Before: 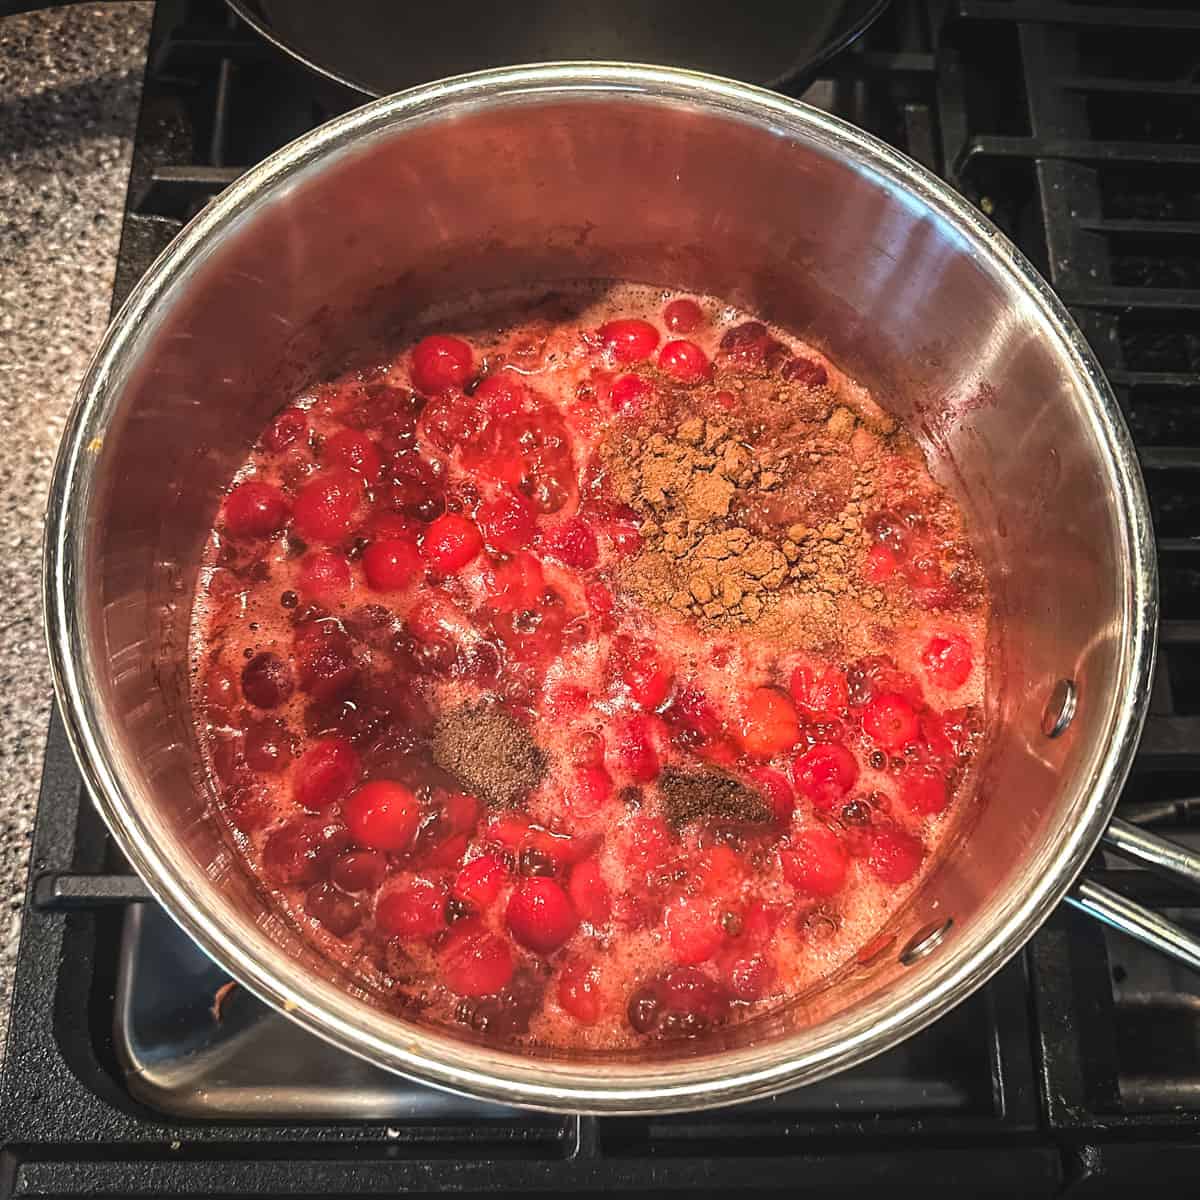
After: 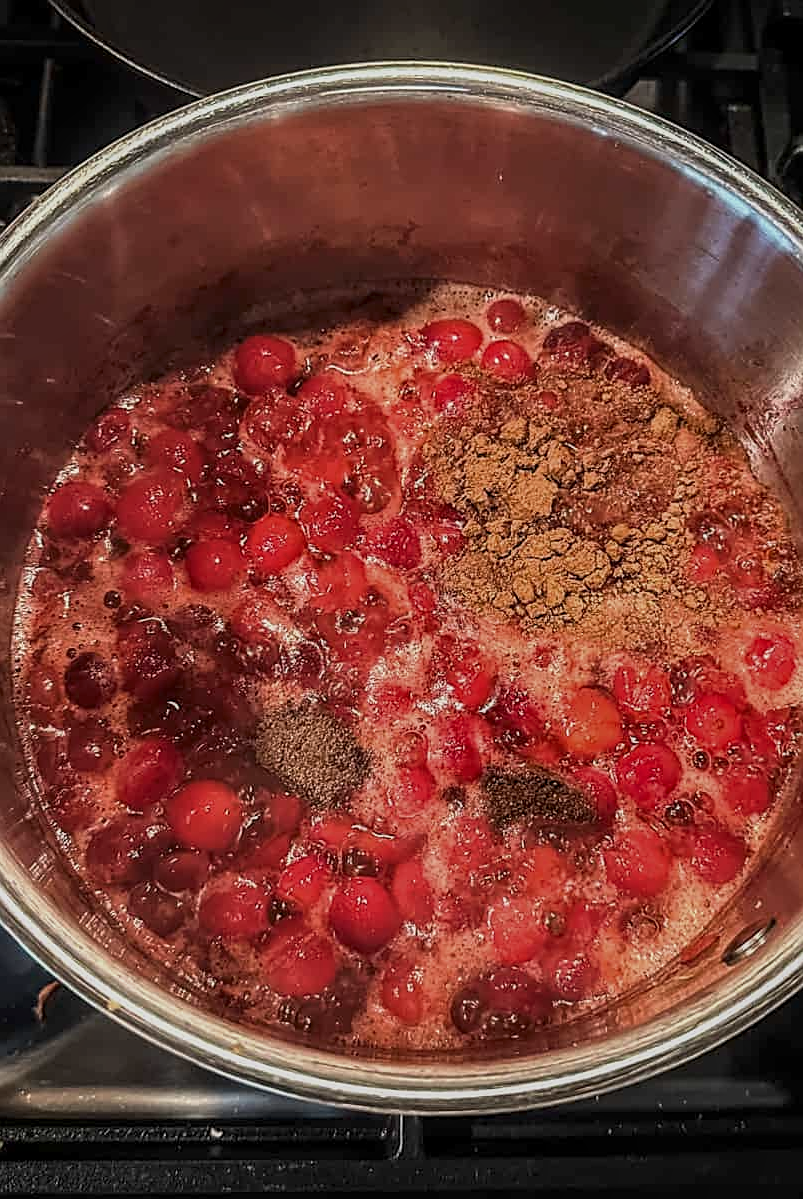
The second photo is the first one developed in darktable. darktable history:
local contrast: detail 142%
exposure: black level correction 0, exposure -0.837 EV, compensate highlight preservation false
sharpen: on, module defaults
crop and rotate: left 14.821%, right 18.219%
